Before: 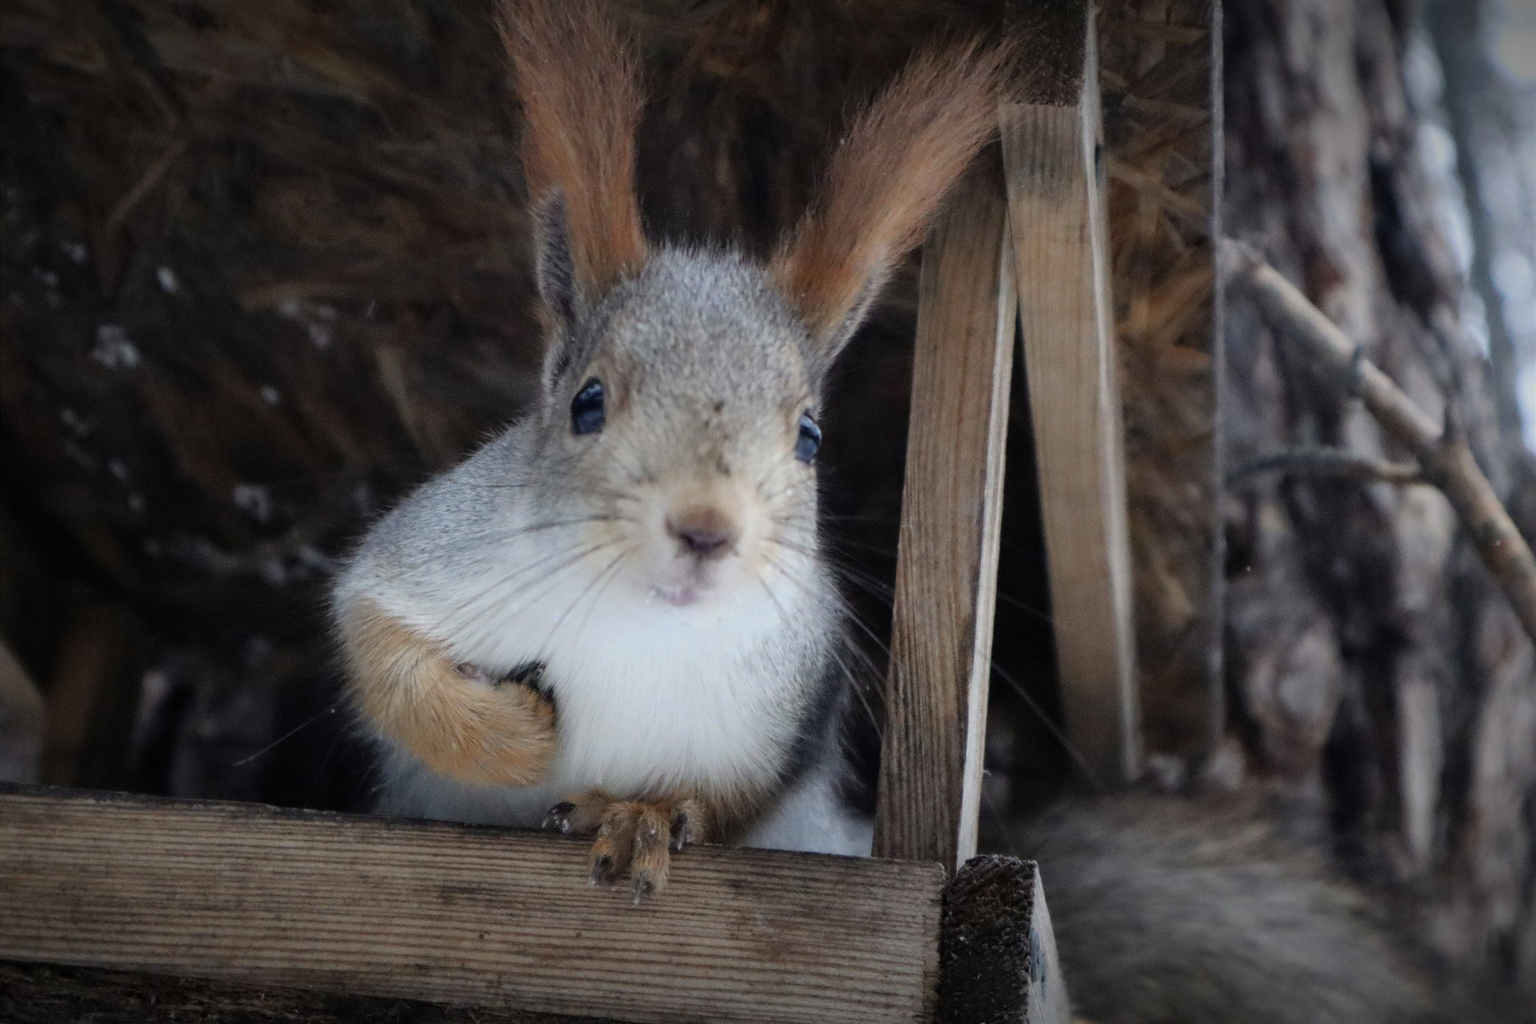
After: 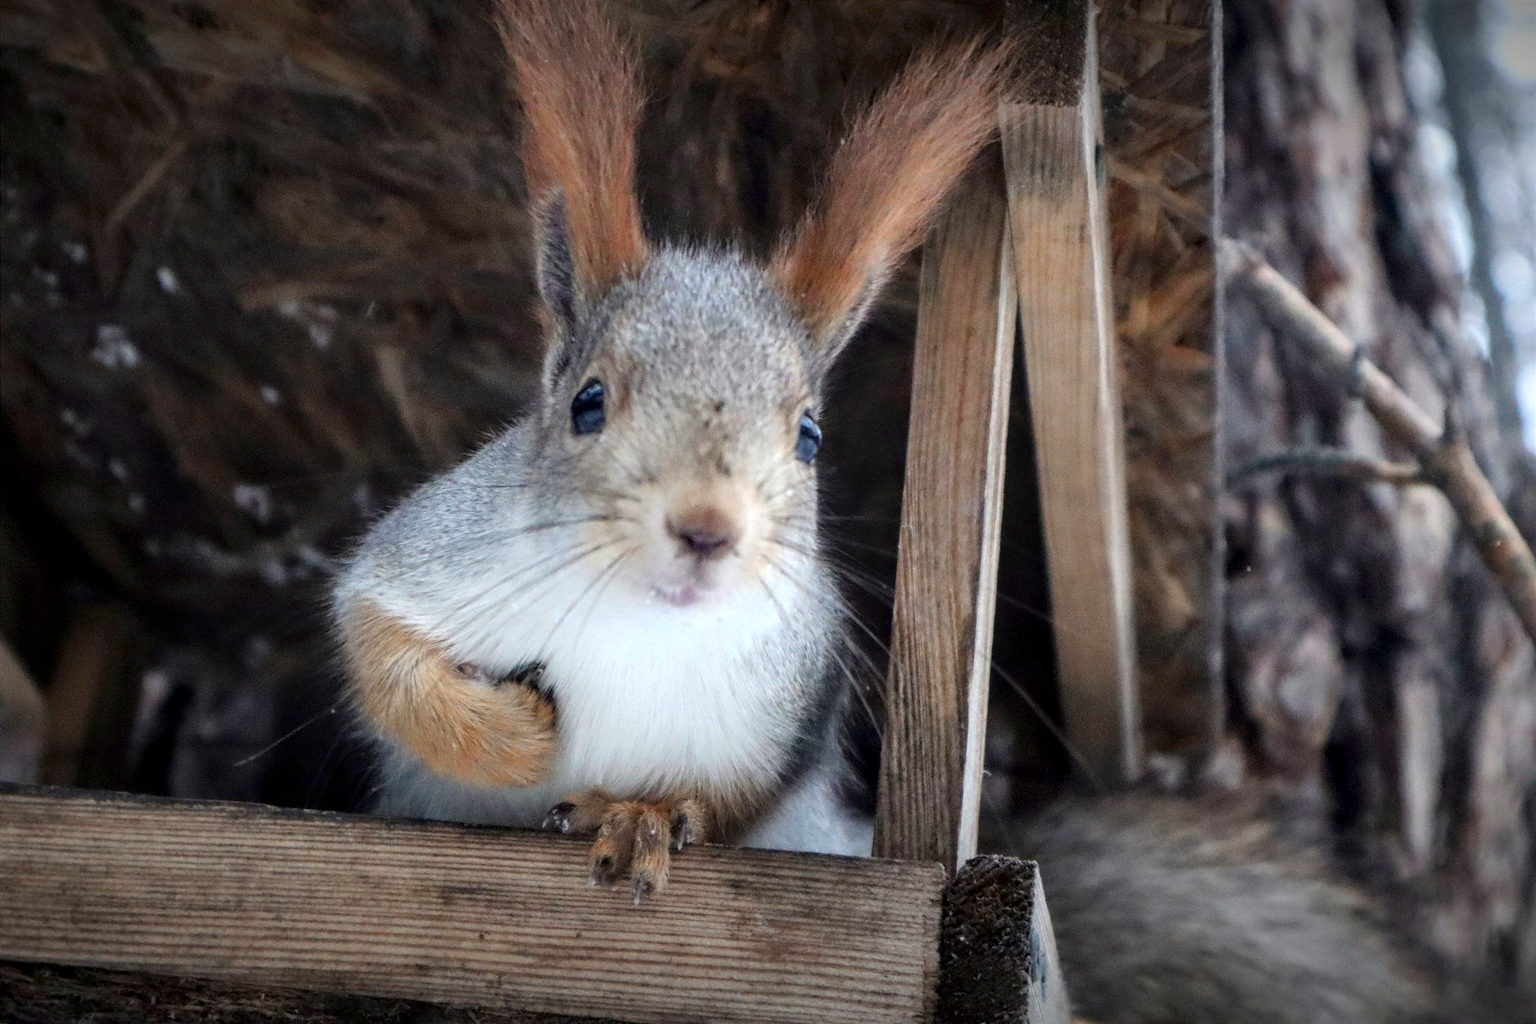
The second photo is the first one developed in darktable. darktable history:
exposure: black level correction 0.001, exposure 0.499 EV, compensate highlight preservation false
local contrast: on, module defaults
